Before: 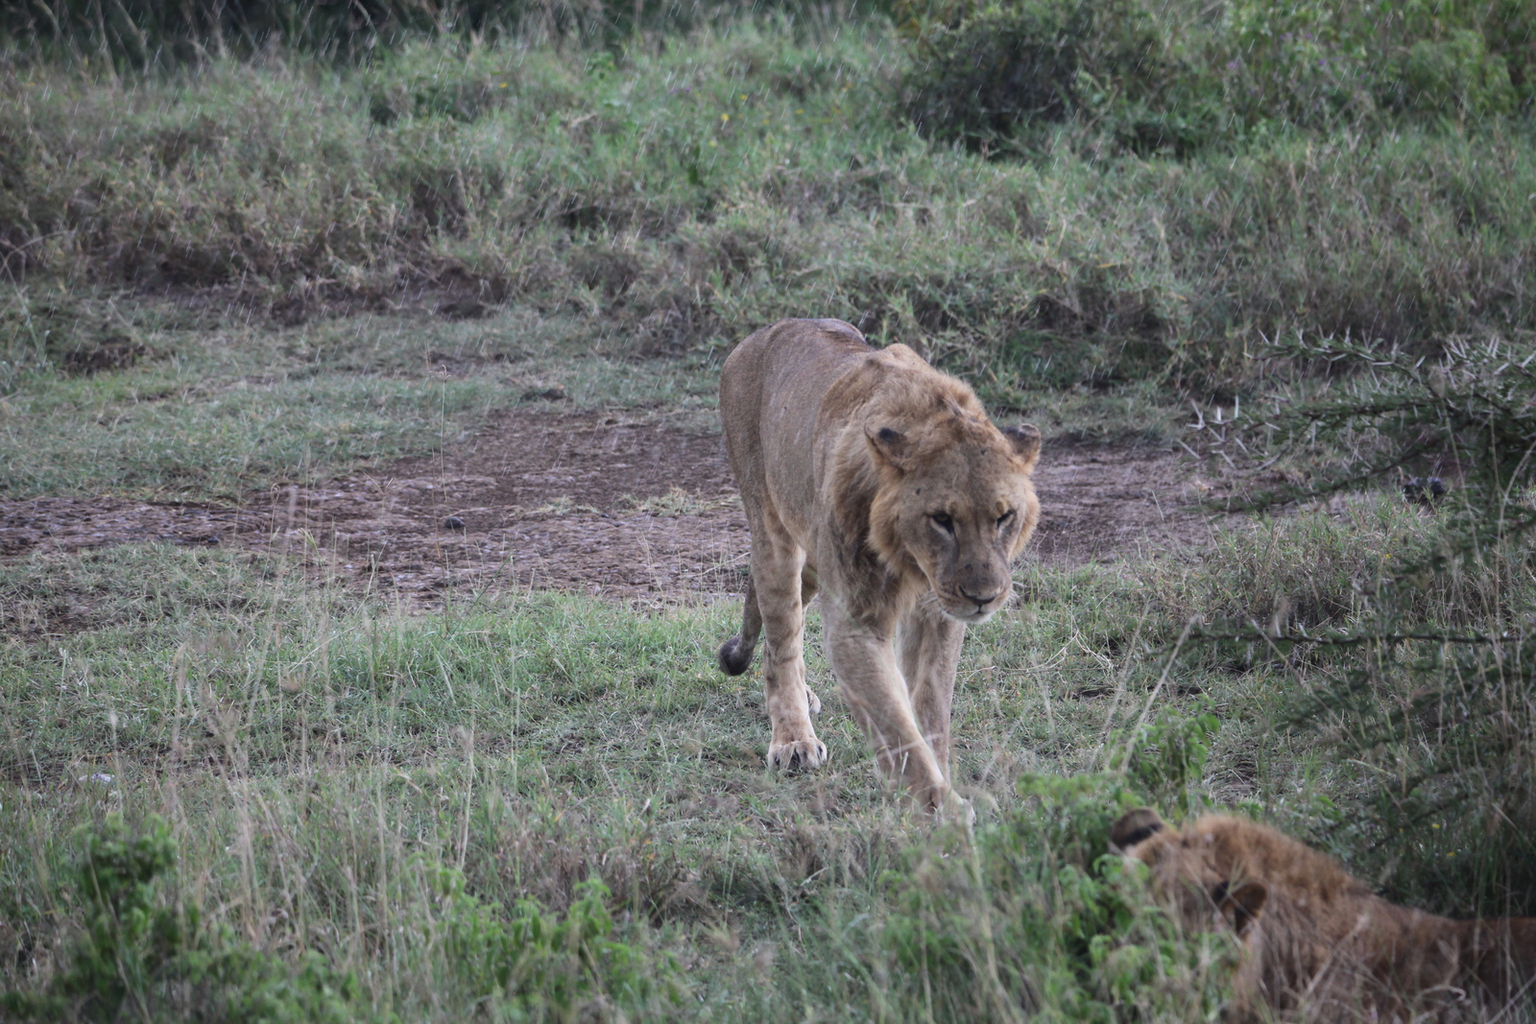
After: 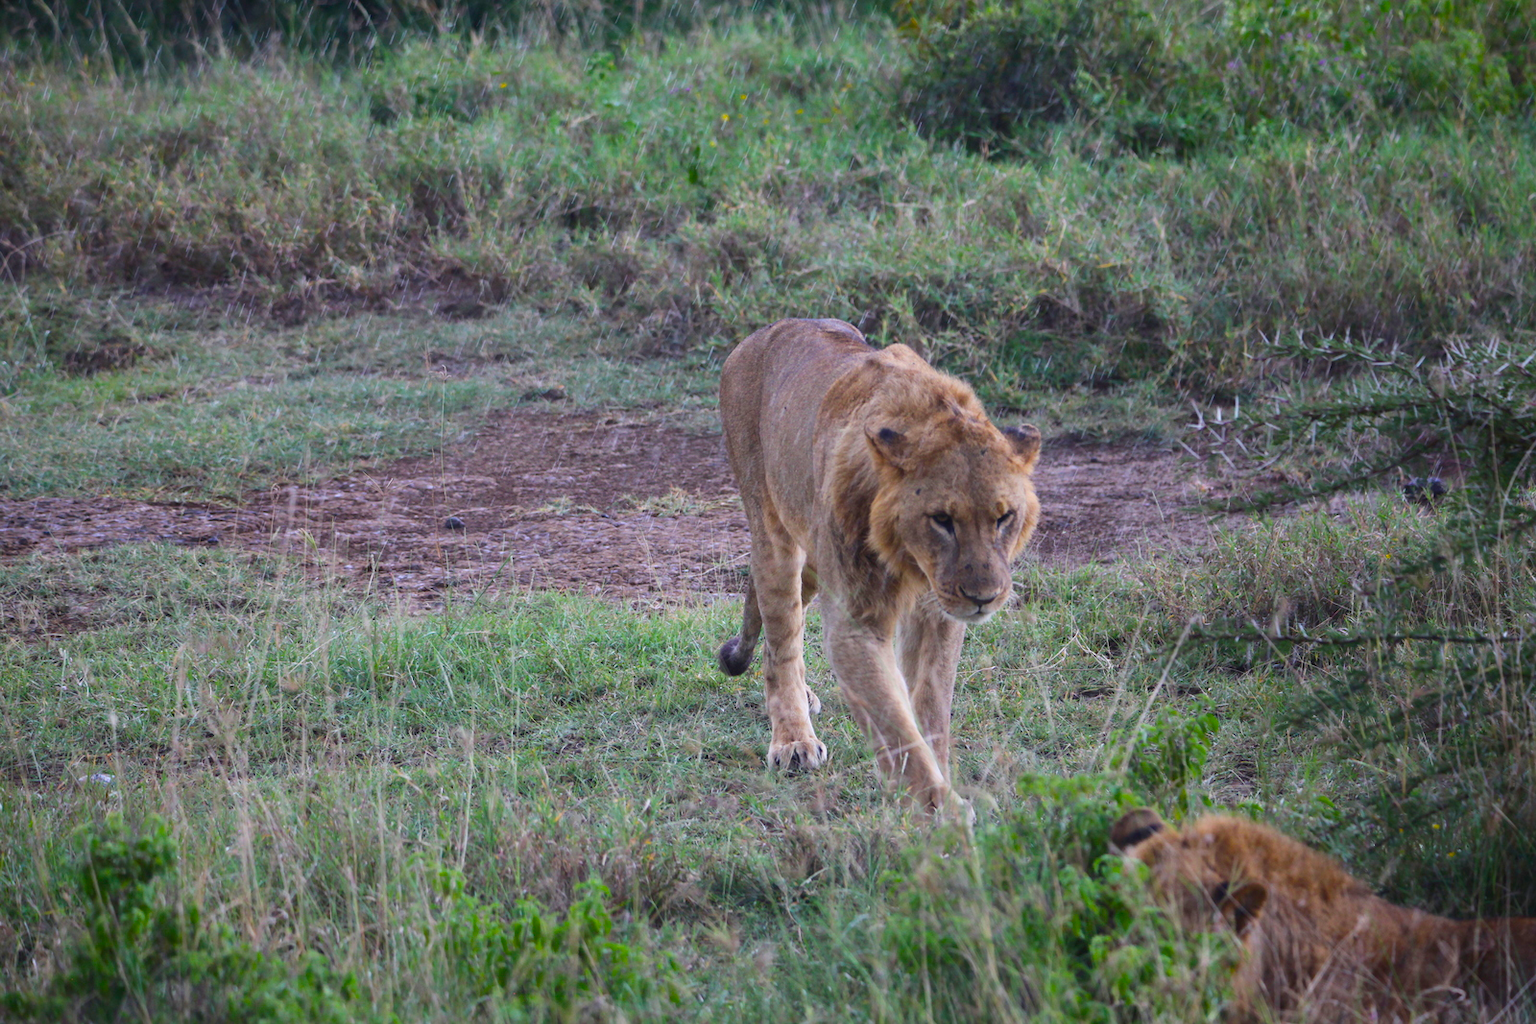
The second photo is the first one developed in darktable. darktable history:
color balance rgb: perceptual saturation grading › global saturation 36.244%, perceptual saturation grading › shadows 35.091%, global vibrance 33.428%
